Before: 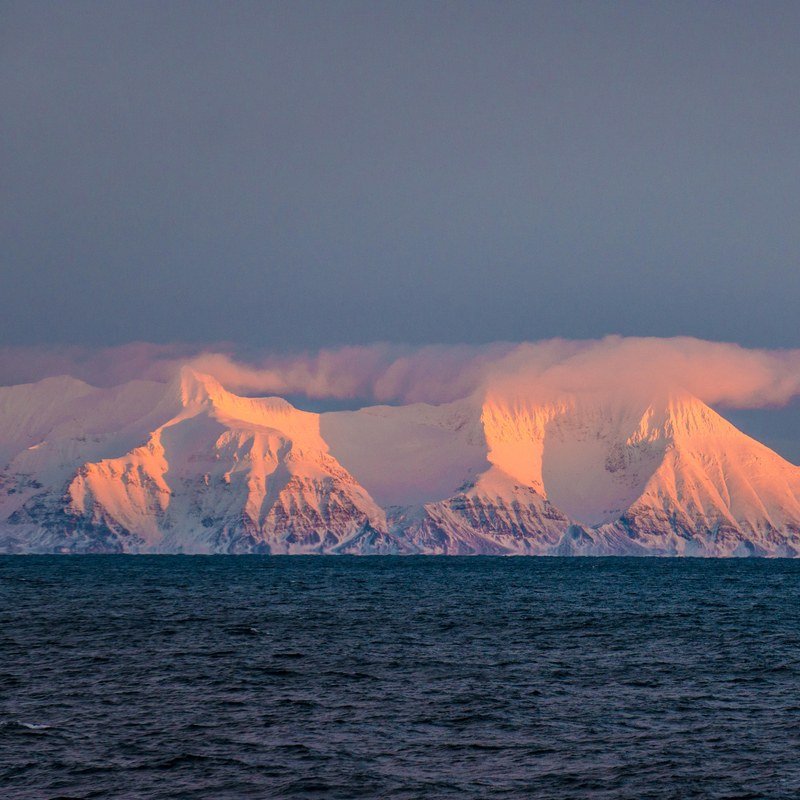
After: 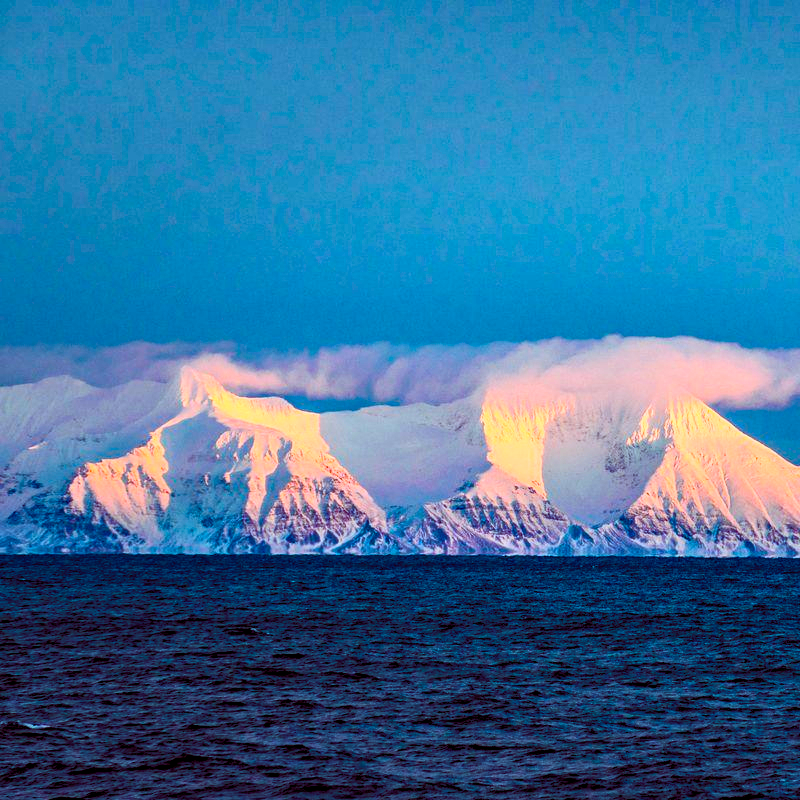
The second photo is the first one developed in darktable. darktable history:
color balance rgb: shadows lift › luminance -7.7%, shadows lift › chroma 2.13%, shadows lift › hue 200.79°, power › luminance -7.77%, power › chroma 2.27%, power › hue 220.69°, highlights gain › luminance 15.15%, highlights gain › chroma 4%, highlights gain › hue 209.35°, global offset › luminance -0.21%, global offset › chroma 0.27%, perceptual saturation grading › global saturation 24.42%, perceptual saturation grading › highlights -24.42%, perceptual saturation grading › mid-tones 24.42%, perceptual saturation grading › shadows 40%, perceptual brilliance grading › global brilliance -5%, perceptual brilliance grading › highlights 24.42%, perceptual brilliance grading › mid-tones 7%, perceptual brilliance grading › shadows -5%
haze removal: compatibility mode true, adaptive false
contrast brightness saturation: contrast 0.2, brightness 0.16, saturation 0.22
